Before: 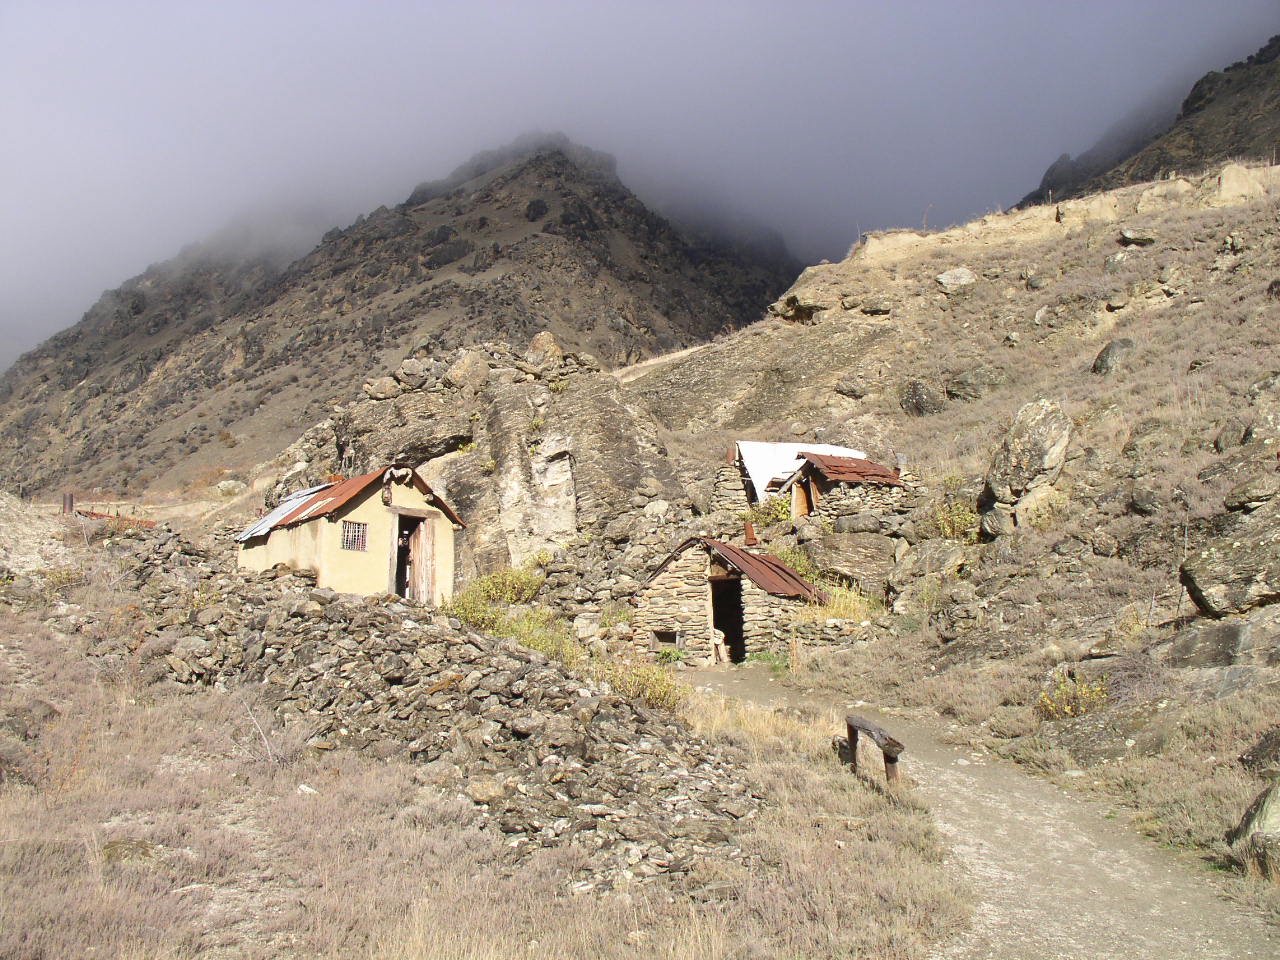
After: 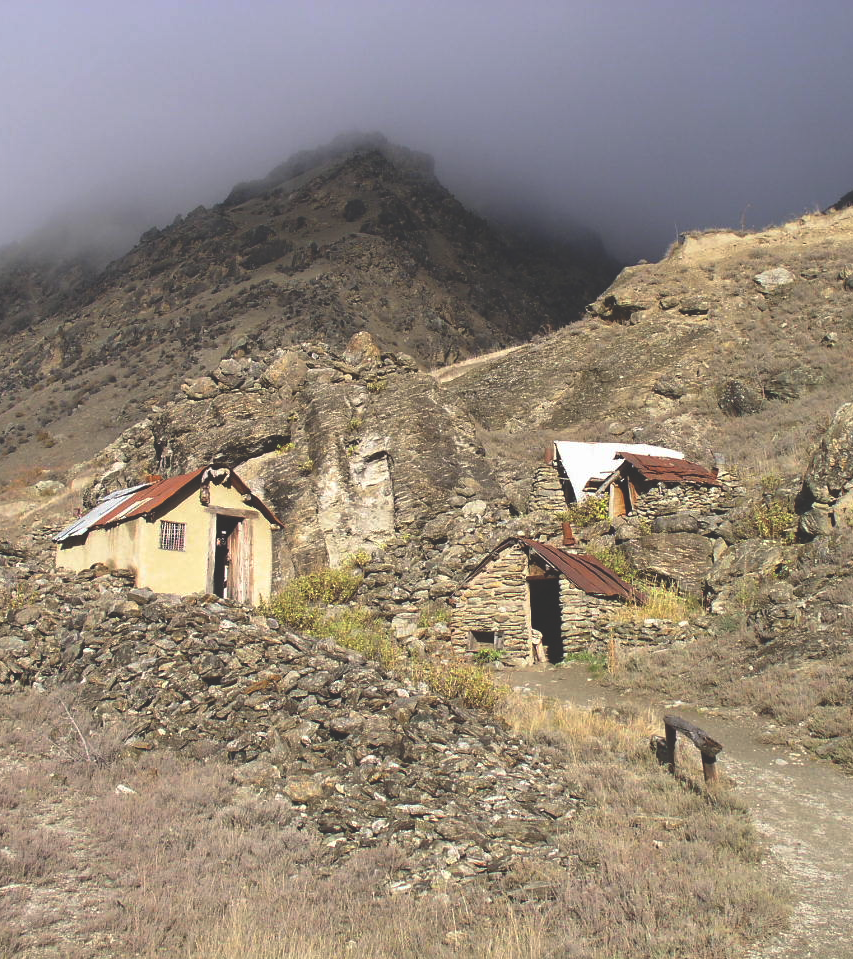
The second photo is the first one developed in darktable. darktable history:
crop and rotate: left 14.292%, right 19.041%
rgb curve: curves: ch0 [(0, 0.186) (0.314, 0.284) (0.775, 0.708) (1, 1)], compensate middle gray true, preserve colors none
